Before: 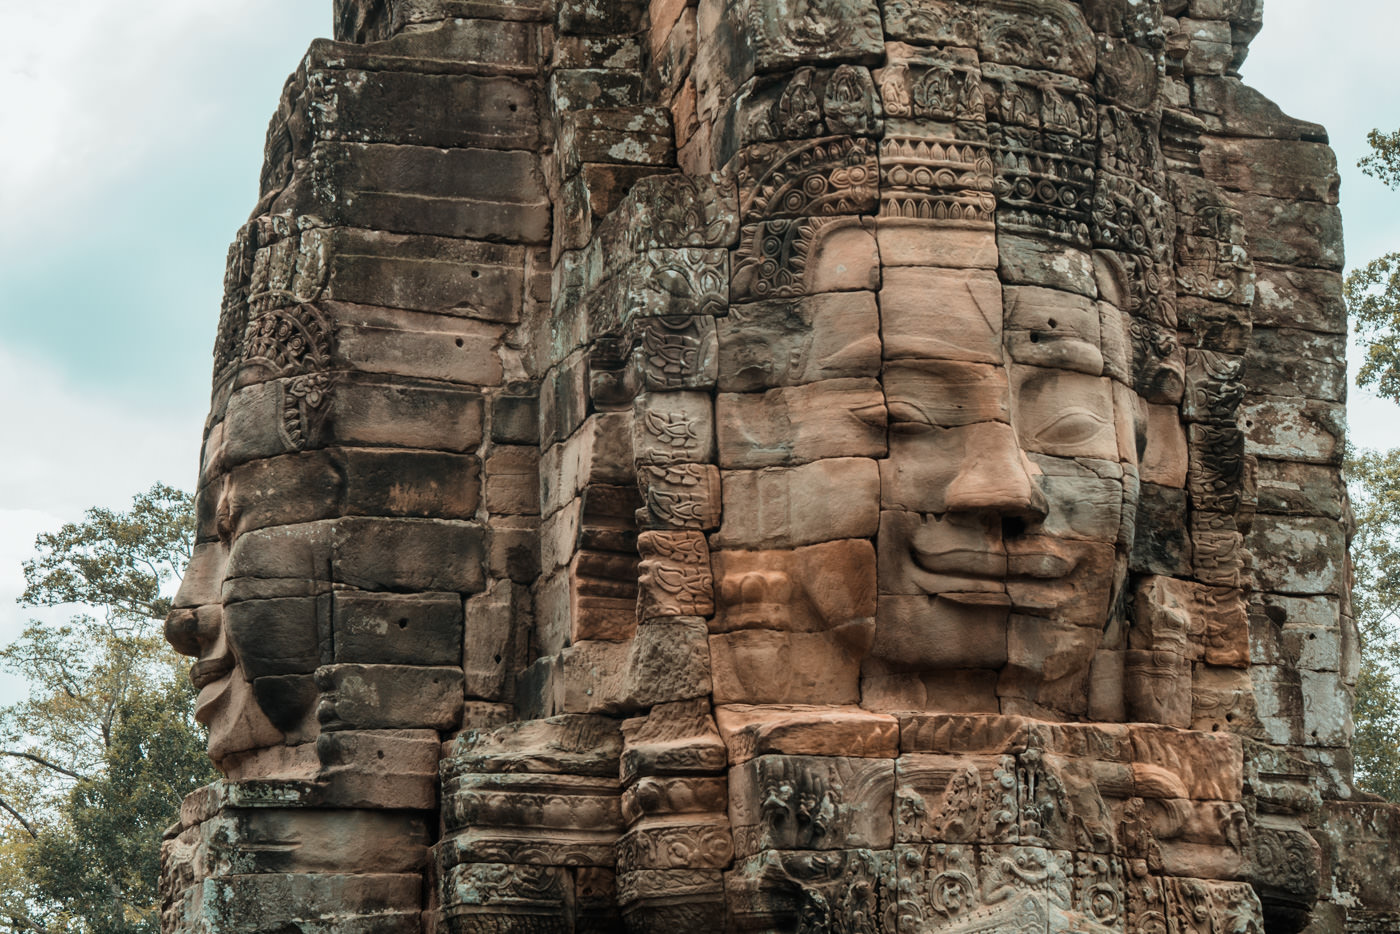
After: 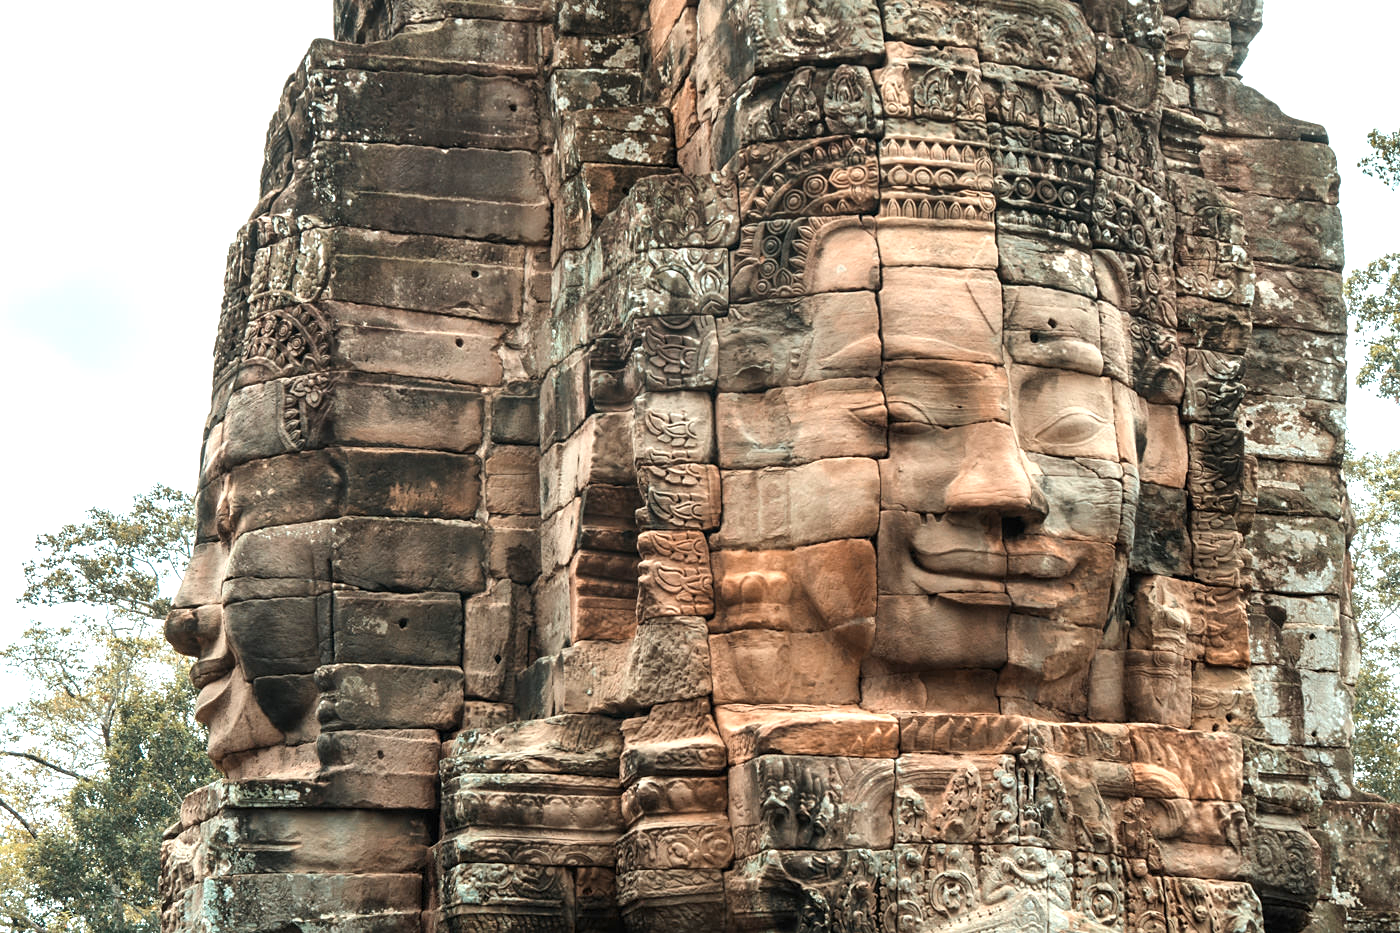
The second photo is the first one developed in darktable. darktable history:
crop: bottom 0.076%
sharpen: amount 0.2
color correction: highlights b* 0.035, saturation 0.995
exposure: exposure 1.001 EV, compensate highlight preservation false
